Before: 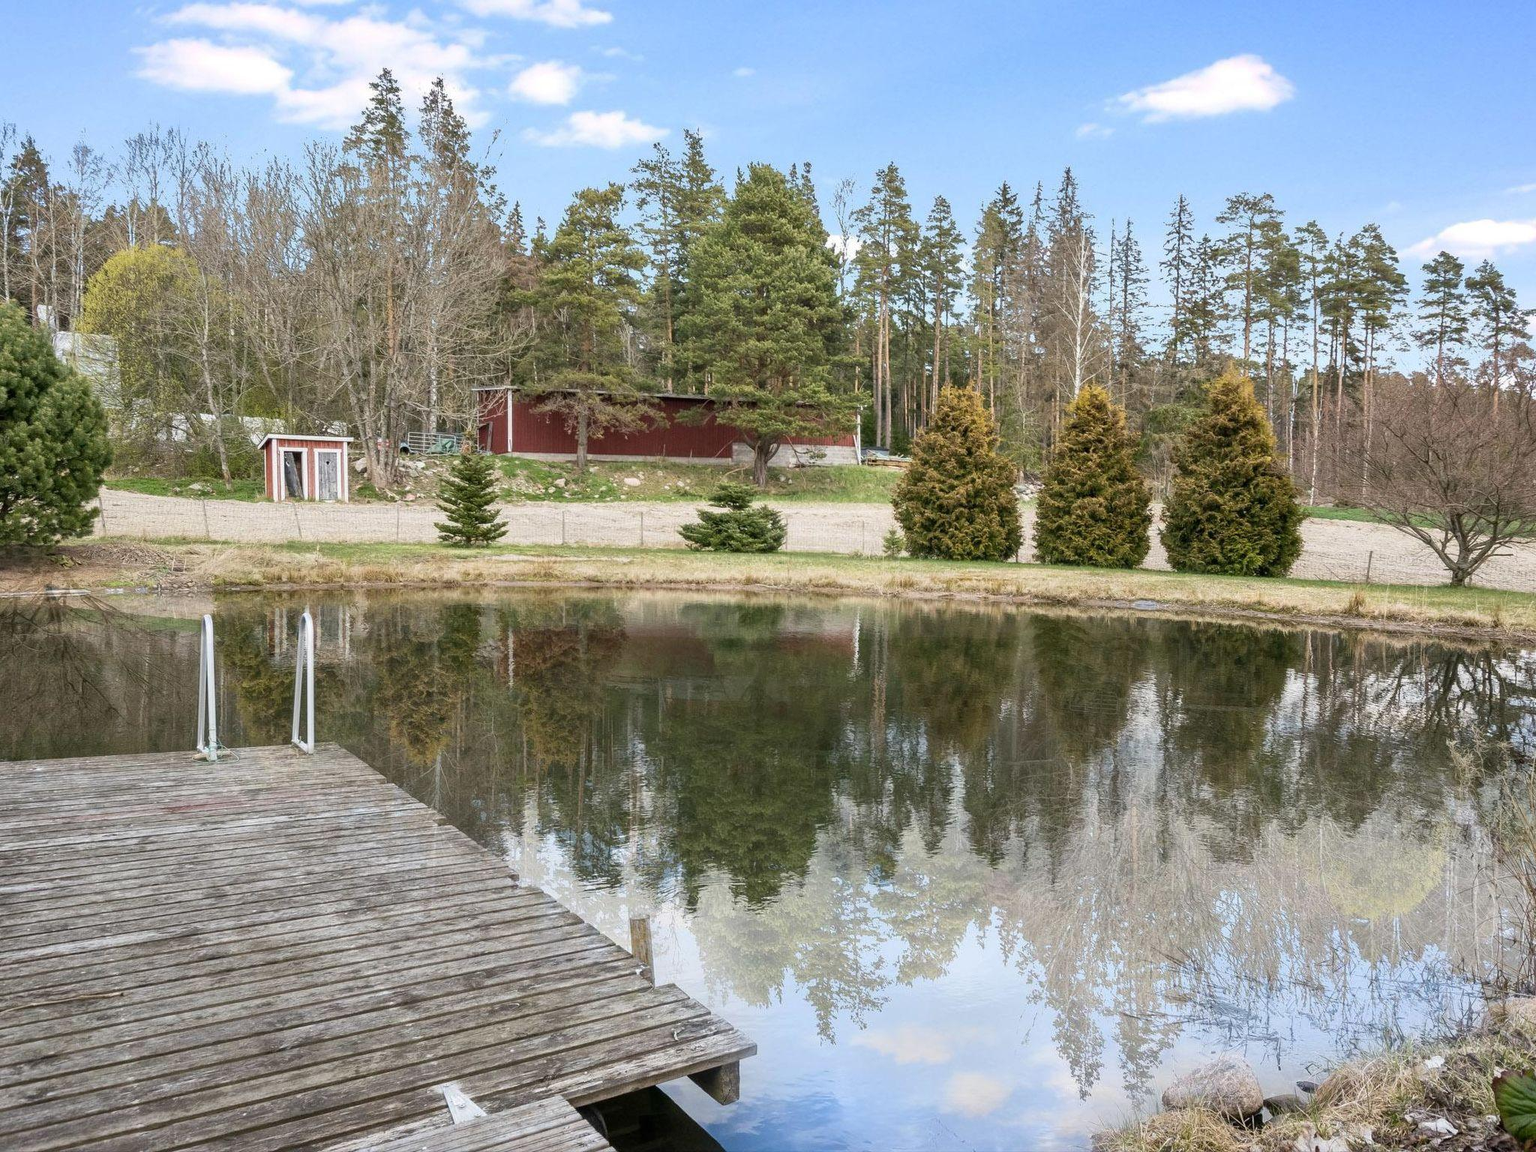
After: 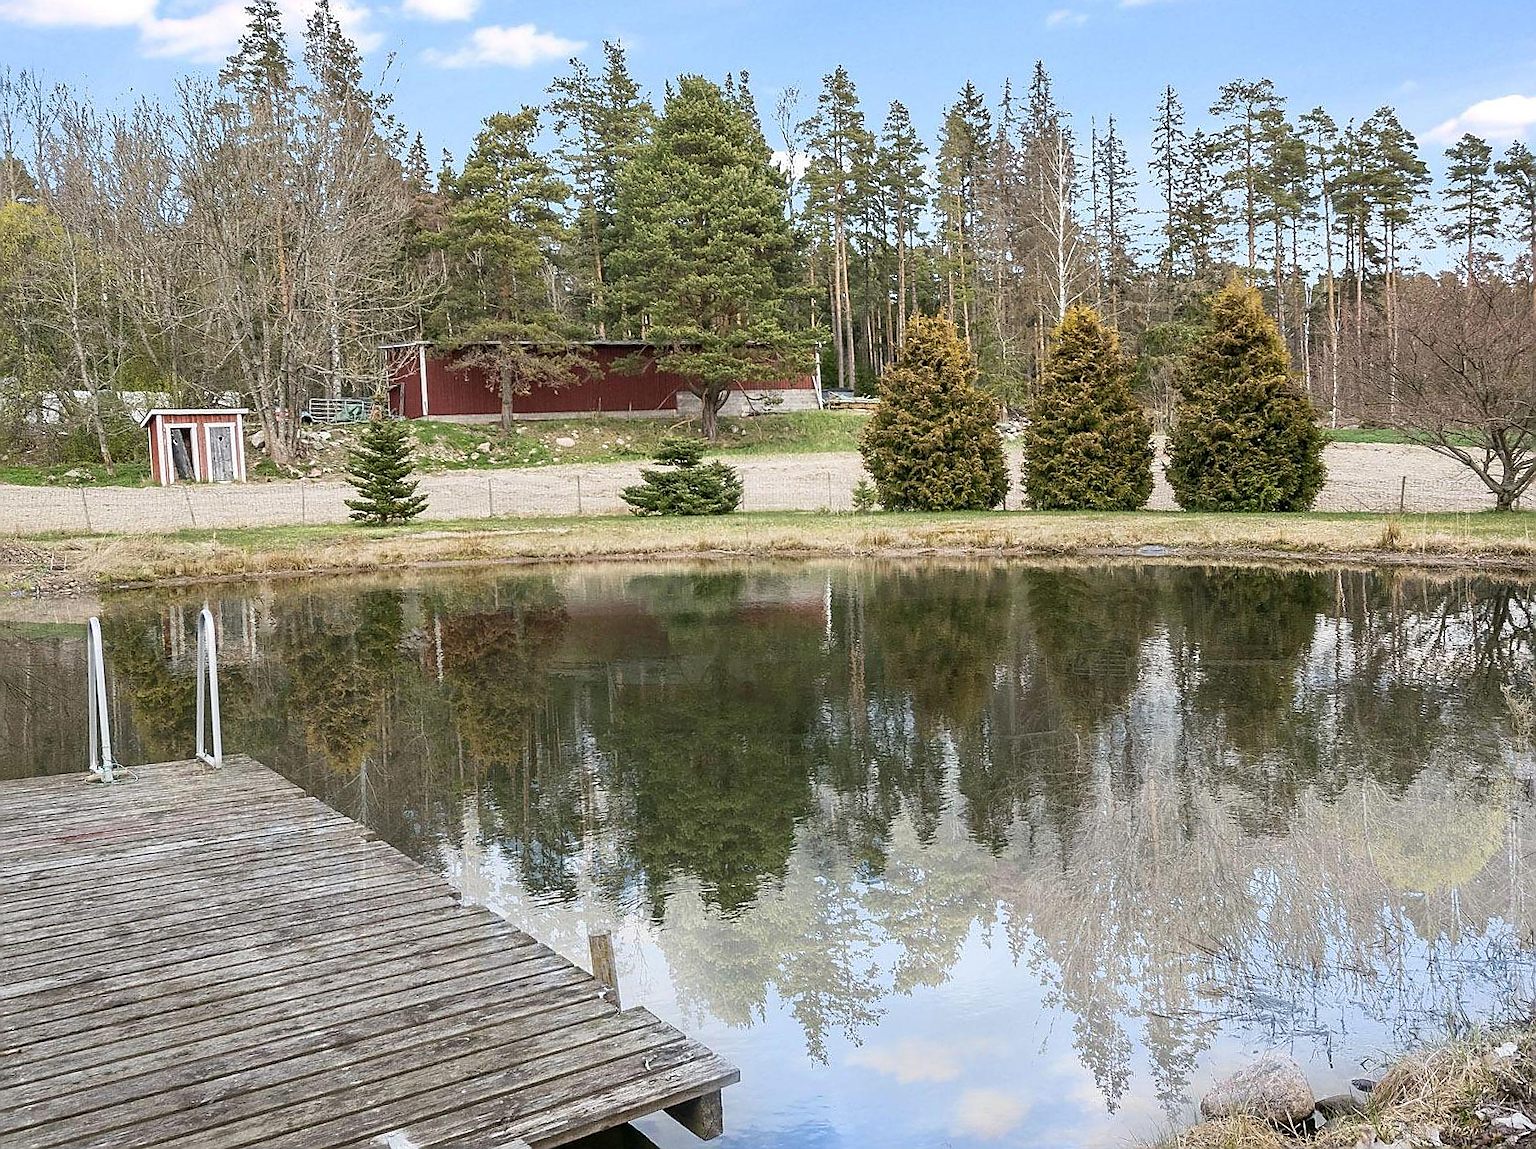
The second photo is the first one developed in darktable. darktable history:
crop and rotate: angle 3.02°, left 5.45%, top 5.69%
sharpen: radius 1.362, amount 1.239, threshold 0.784
